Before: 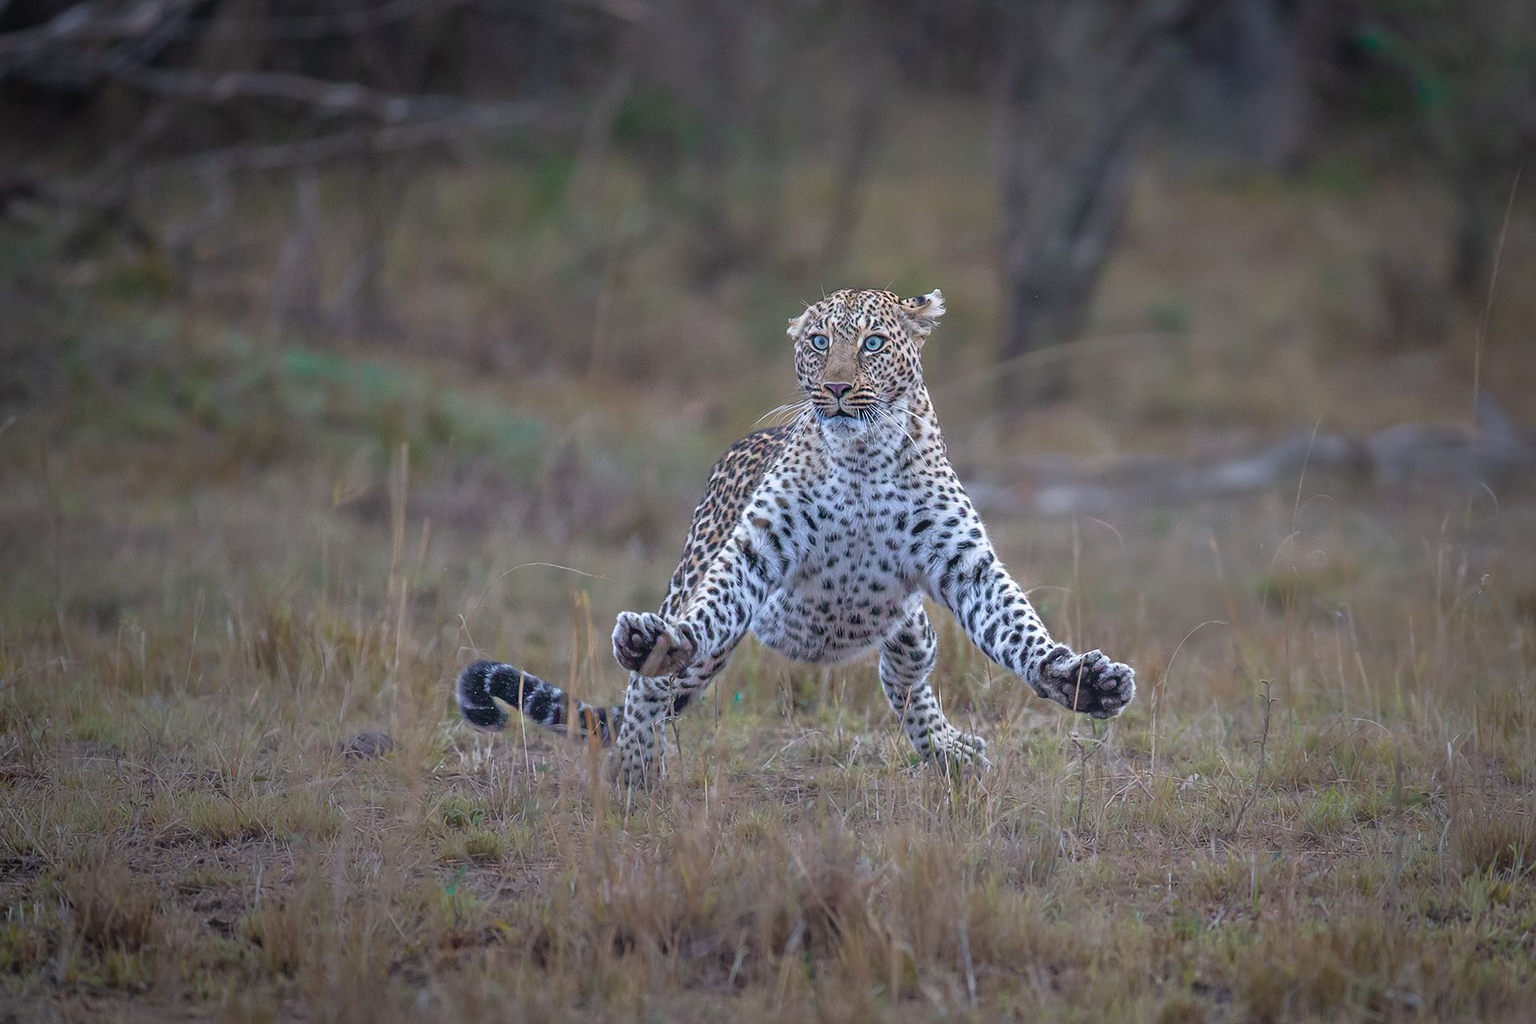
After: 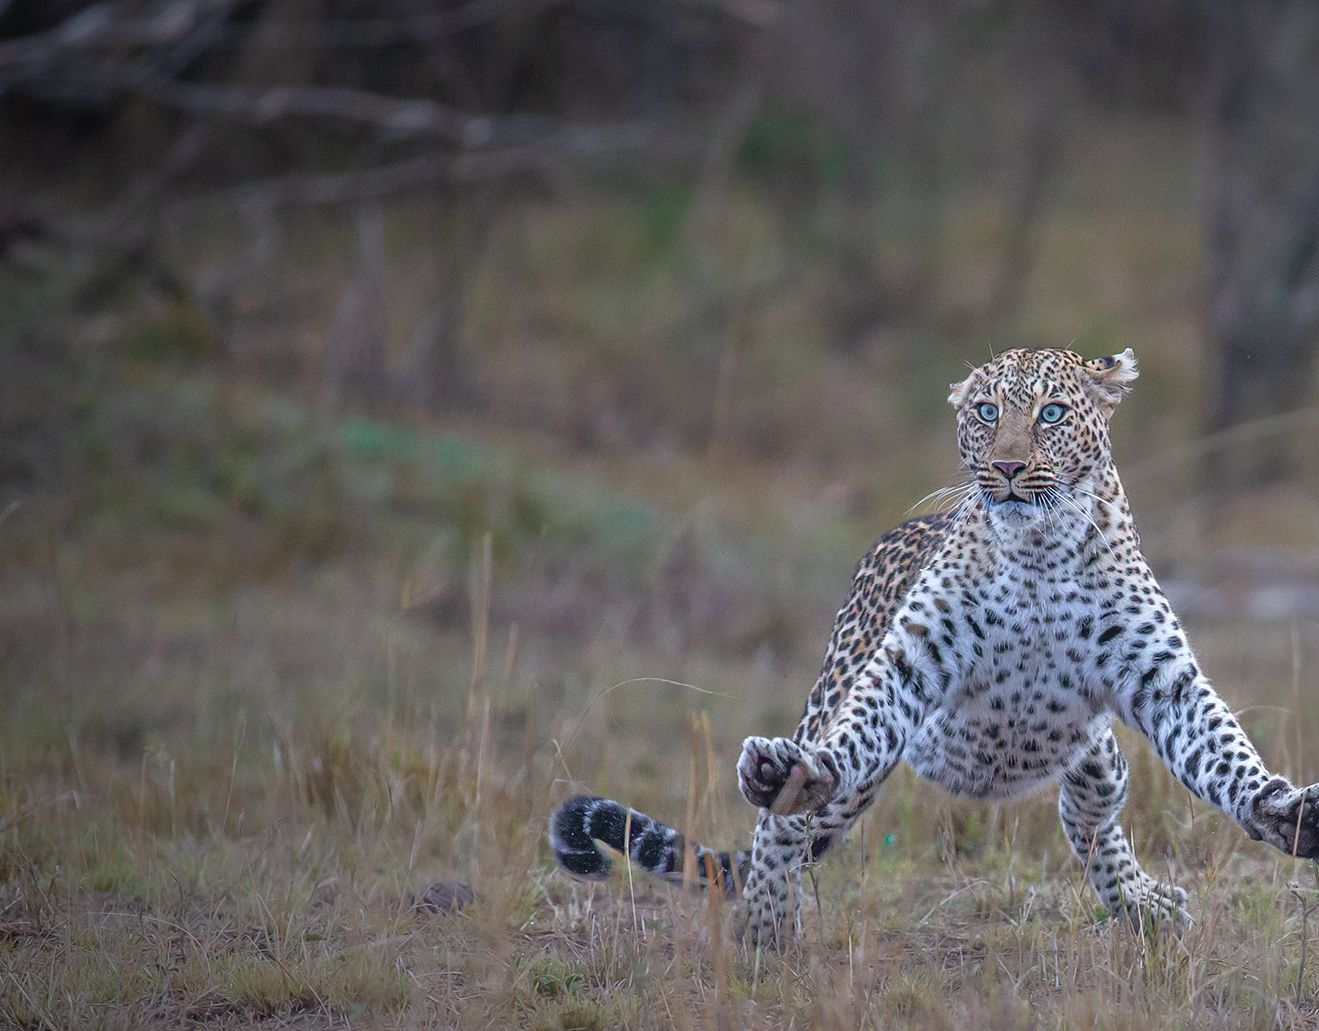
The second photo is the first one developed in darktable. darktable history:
crop: right 28.684%, bottom 16.358%
